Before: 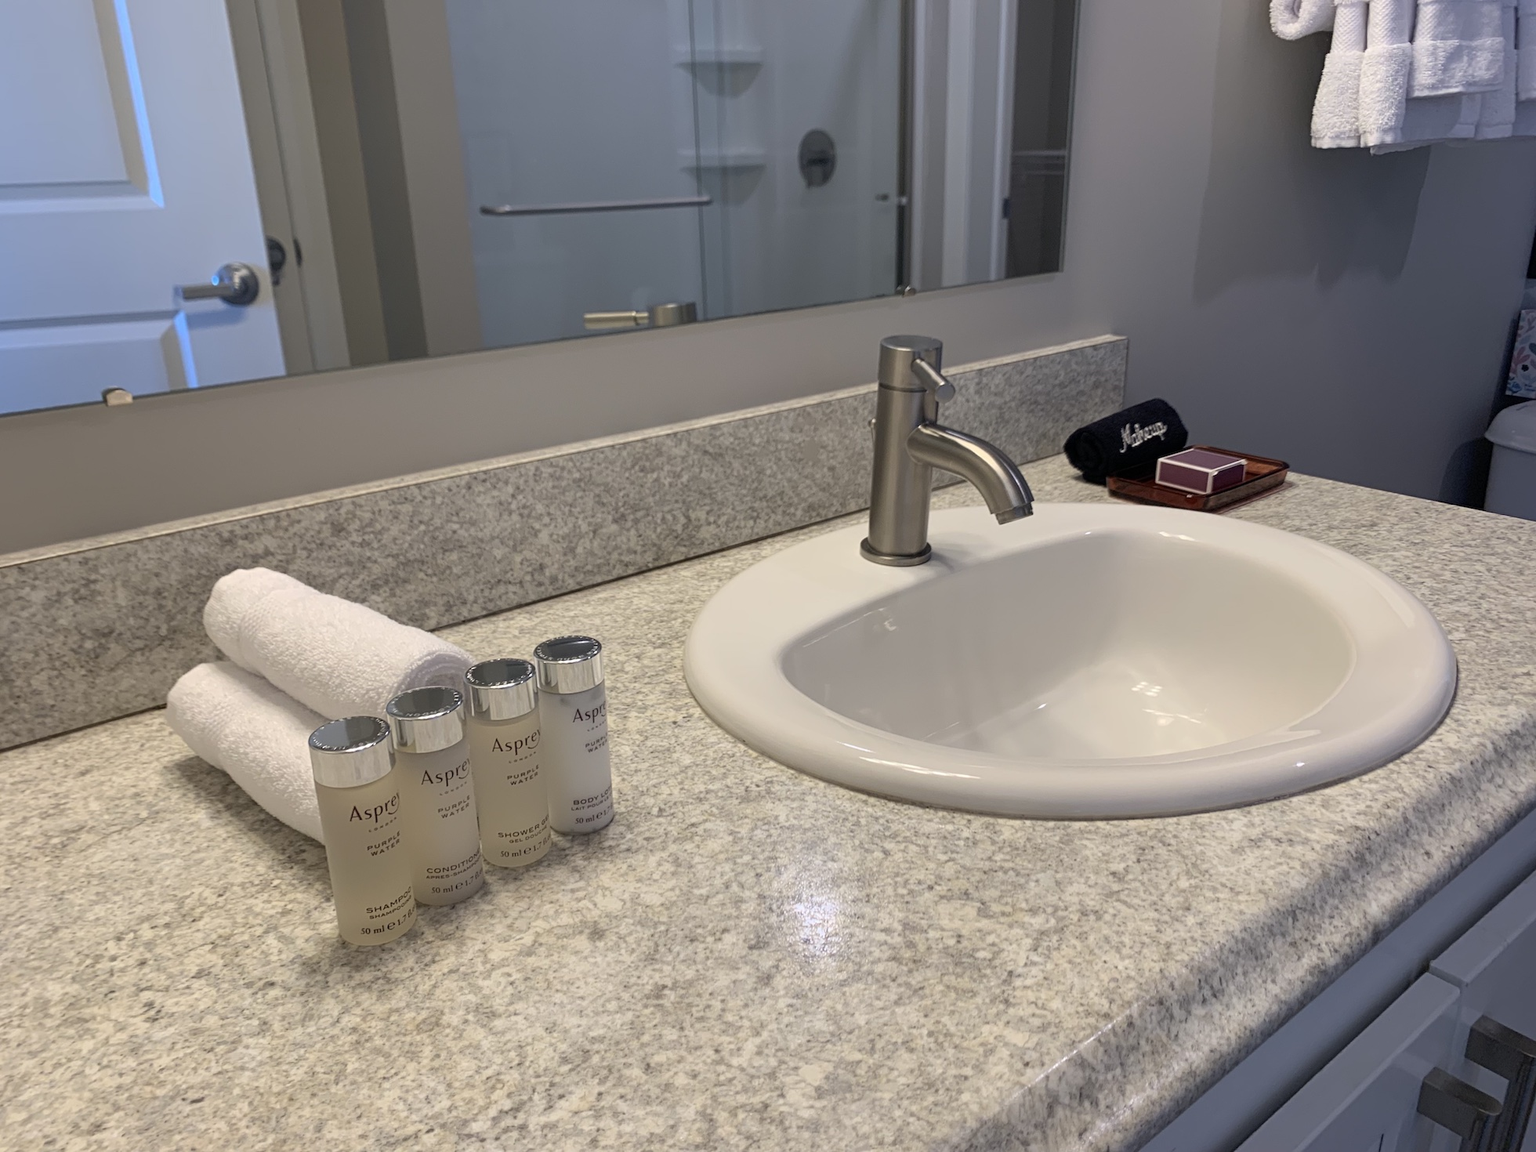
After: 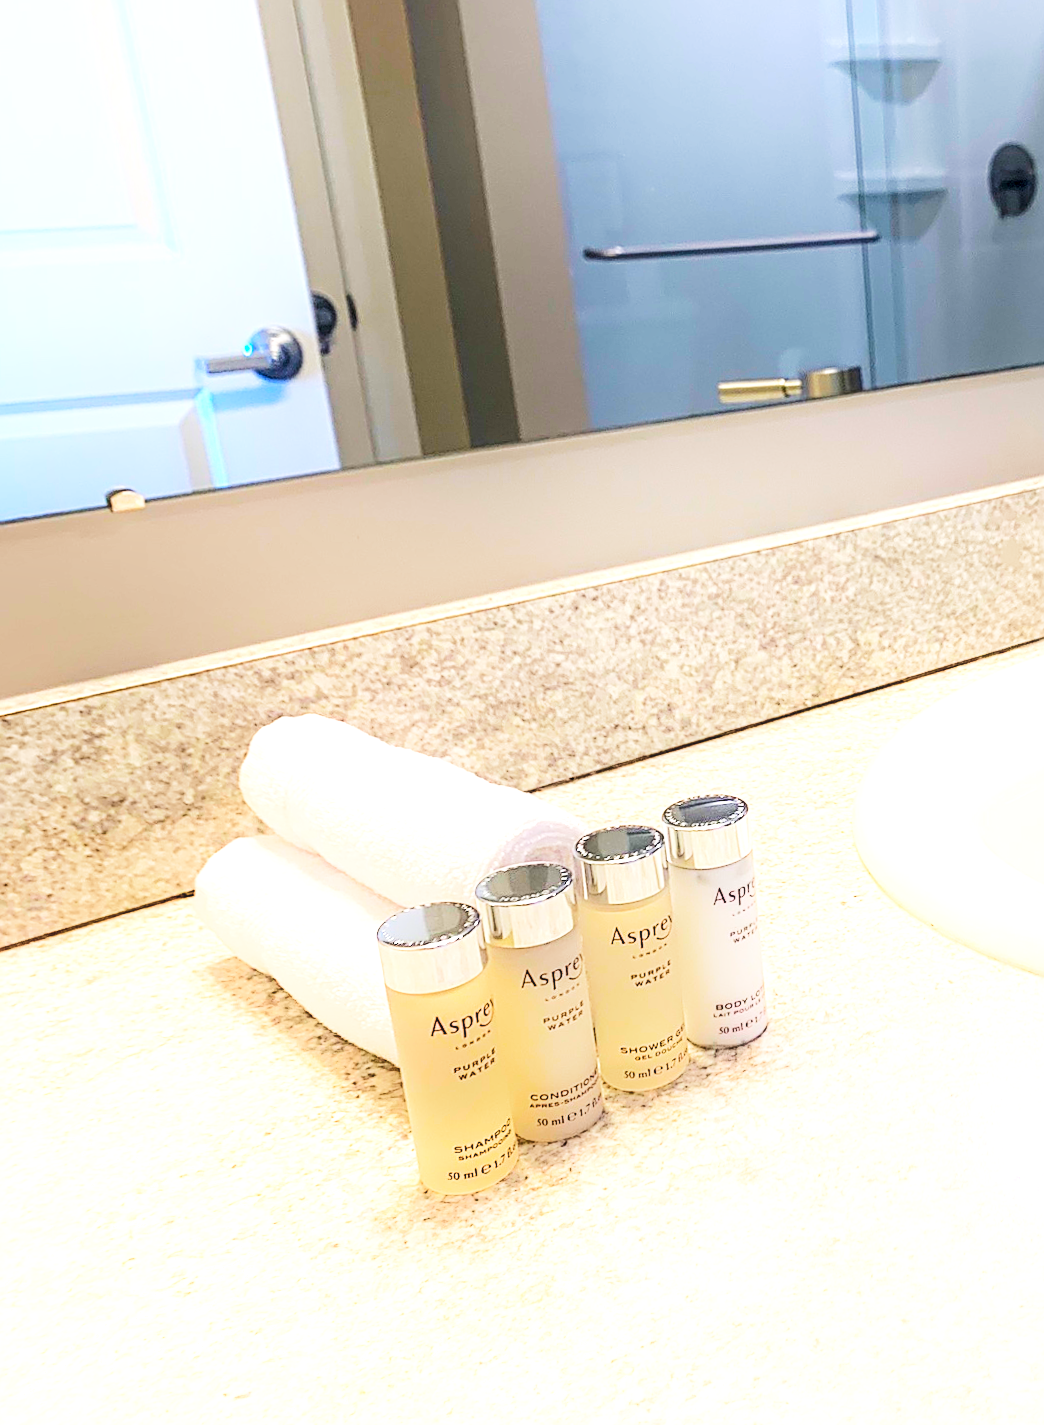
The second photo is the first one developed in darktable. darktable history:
local contrast: on, module defaults
crop: left 0.587%, right 45.588%, bottom 0.086%
sharpen: on, module defaults
rotate and perspective: rotation -1°, crop left 0.011, crop right 0.989, crop top 0.025, crop bottom 0.975
shadows and highlights: highlights 70.7, soften with gaussian
base curve: curves: ch0 [(0, 0) (0.007, 0.004) (0.027, 0.03) (0.046, 0.07) (0.207, 0.54) (0.442, 0.872) (0.673, 0.972) (1, 1)], preserve colors none
color balance rgb: linear chroma grading › global chroma 9%, perceptual saturation grading › global saturation 36%, perceptual saturation grading › shadows 35%, perceptual brilliance grading › global brilliance 15%, perceptual brilliance grading › shadows -35%, global vibrance 15%
